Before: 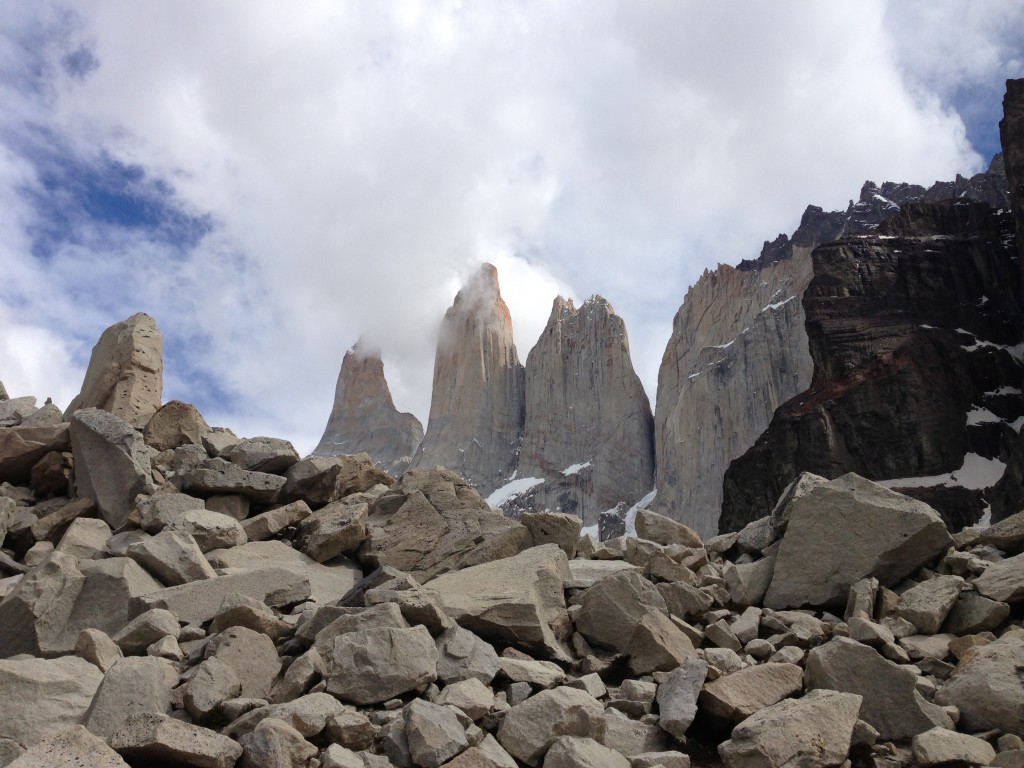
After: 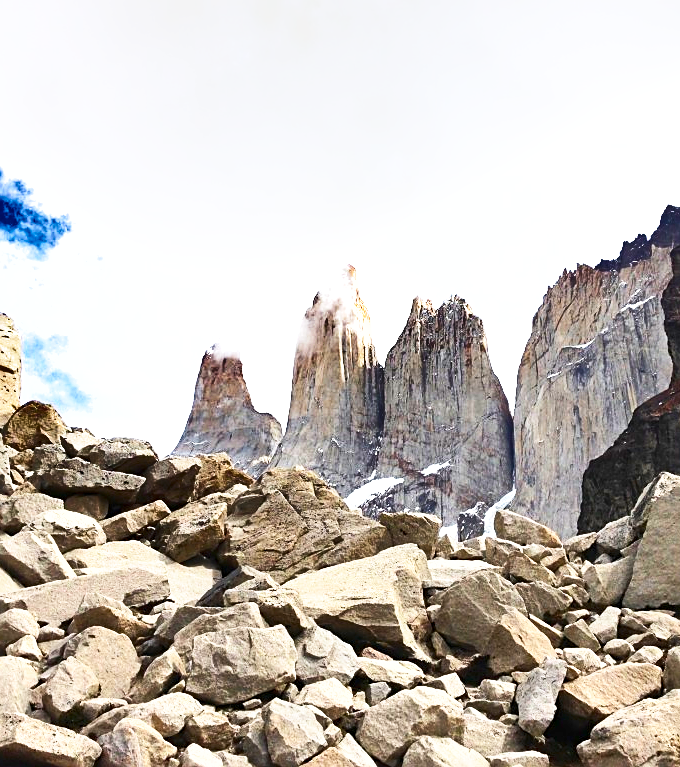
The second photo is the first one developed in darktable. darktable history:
base curve: curves: ch0 [(0, 0) (0.688, 0.865) (1, 1)], preserve colors none
contrast brightness saturation: contrast 0.148, brightness -0.006, saturation 0.105
shadows and highlights: radius 109.63, shadows 40.57, highlights -71.77, low approximation 0.01, soften with gaussian
sharpen: on, module defaults
local contrast: mode bilateral grid, contrast 9, coarseness 25, detail 115%, midtone range 0.2
crop and rotate: left 13.864%, right 19.694%
color balance rgb: perceptual saturation grading › global saturation 30.606%
exposure: black level correction 0, exposure 1.408 EV, compensate exposure bias true, compensate highlight preservation false
